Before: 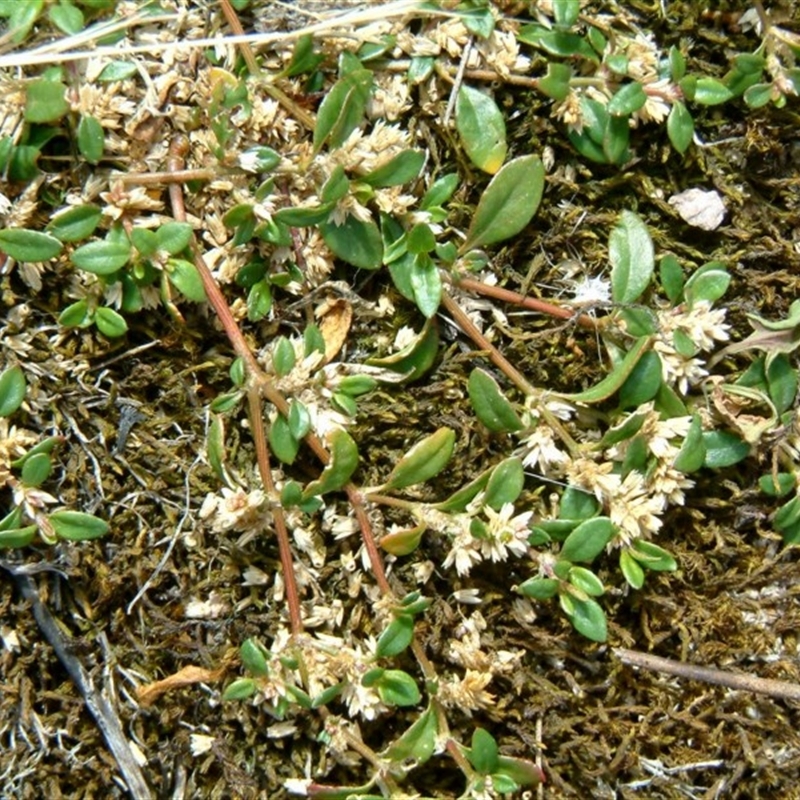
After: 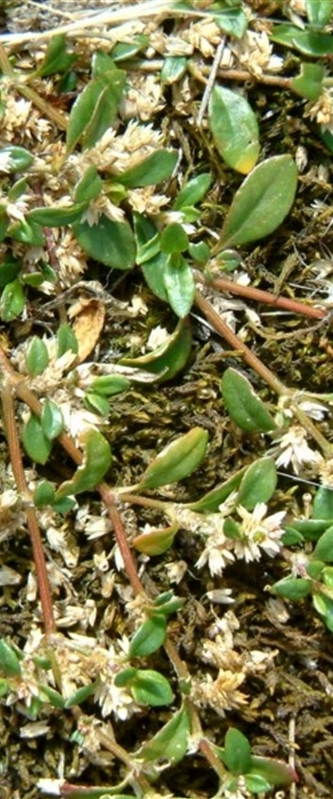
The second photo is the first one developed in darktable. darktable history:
crop: left 30.991%, right 27.293%
